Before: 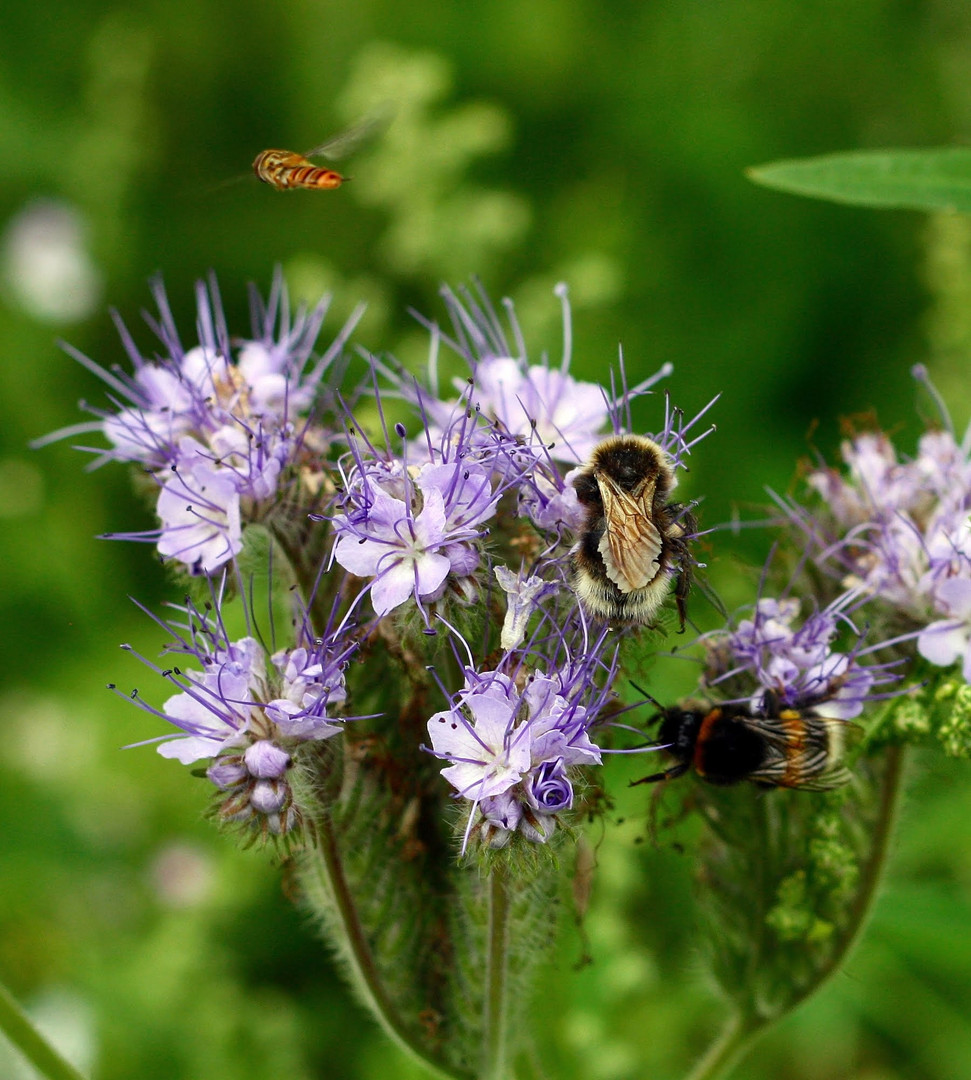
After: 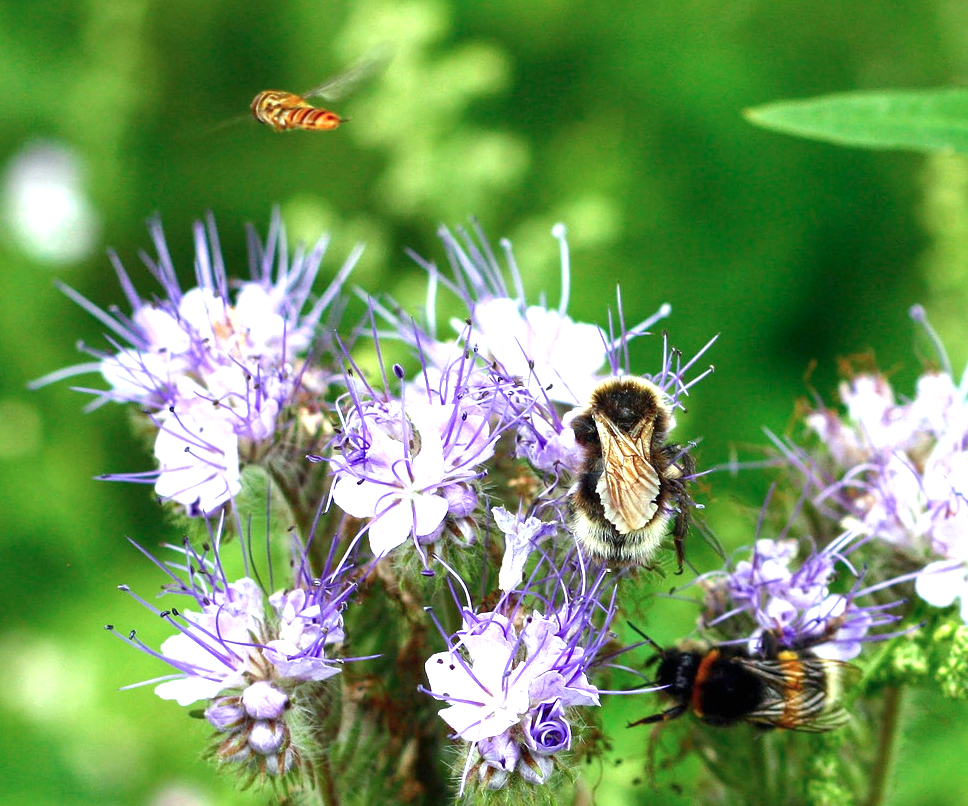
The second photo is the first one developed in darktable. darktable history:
exposure: black level correction 0, exposure 1.107 EV, compensate highlight preservation false
color calibration: gray › normalize channels true, illuminant as shot in camera, x 0.369, y 0.376, temperature 4326.3 K, gamut compression 0.013
crop: left 0.214%, top 5.5%, bottom 19.85%
